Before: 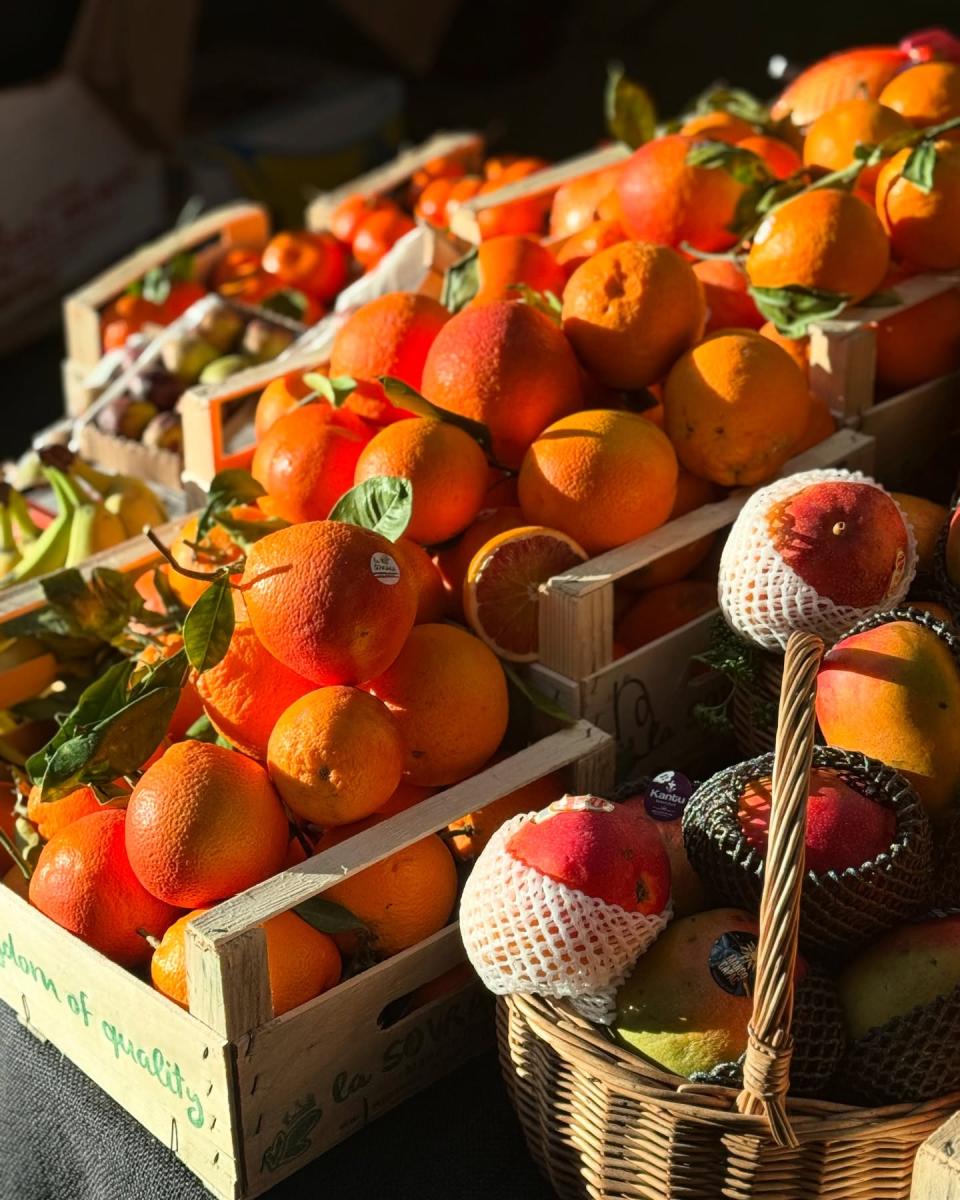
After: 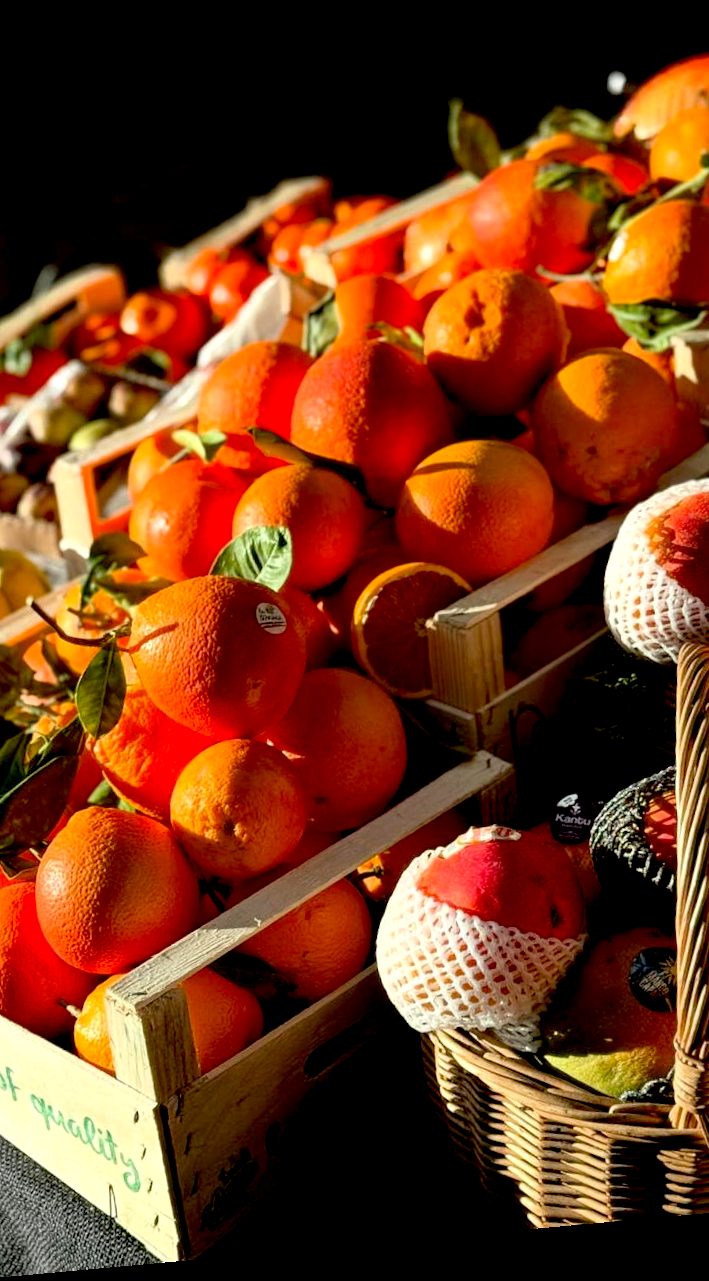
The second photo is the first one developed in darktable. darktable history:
exposure: black level correction 0.025, exposure 0.182 EV, compensate highlight preservation false
crop: left 15.419%, right 17.914%
rotate and perspective: rotation -5.2°, automatic cropping off
